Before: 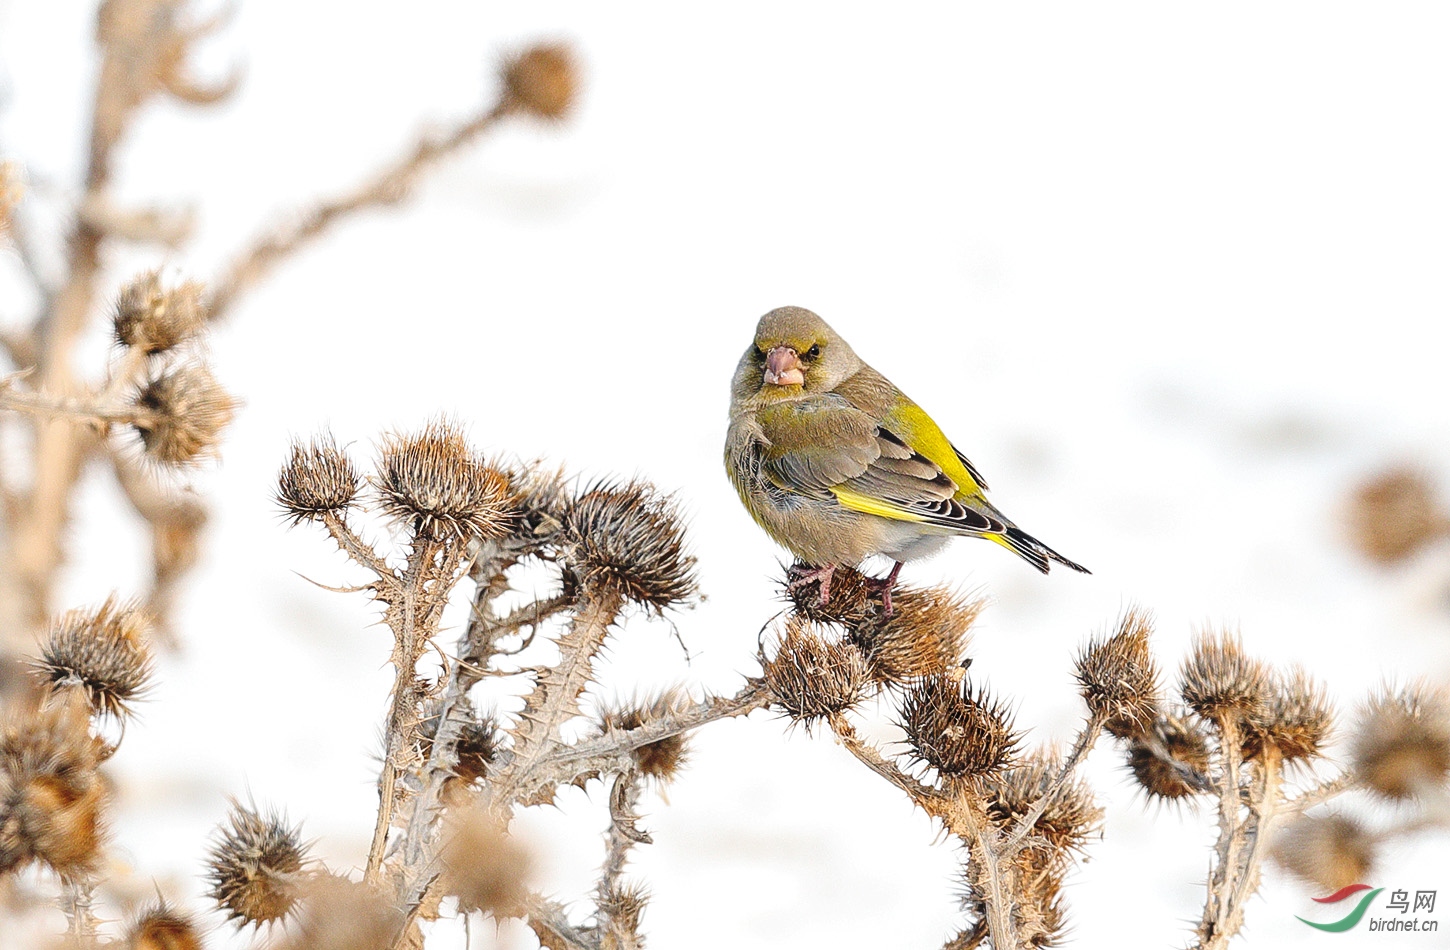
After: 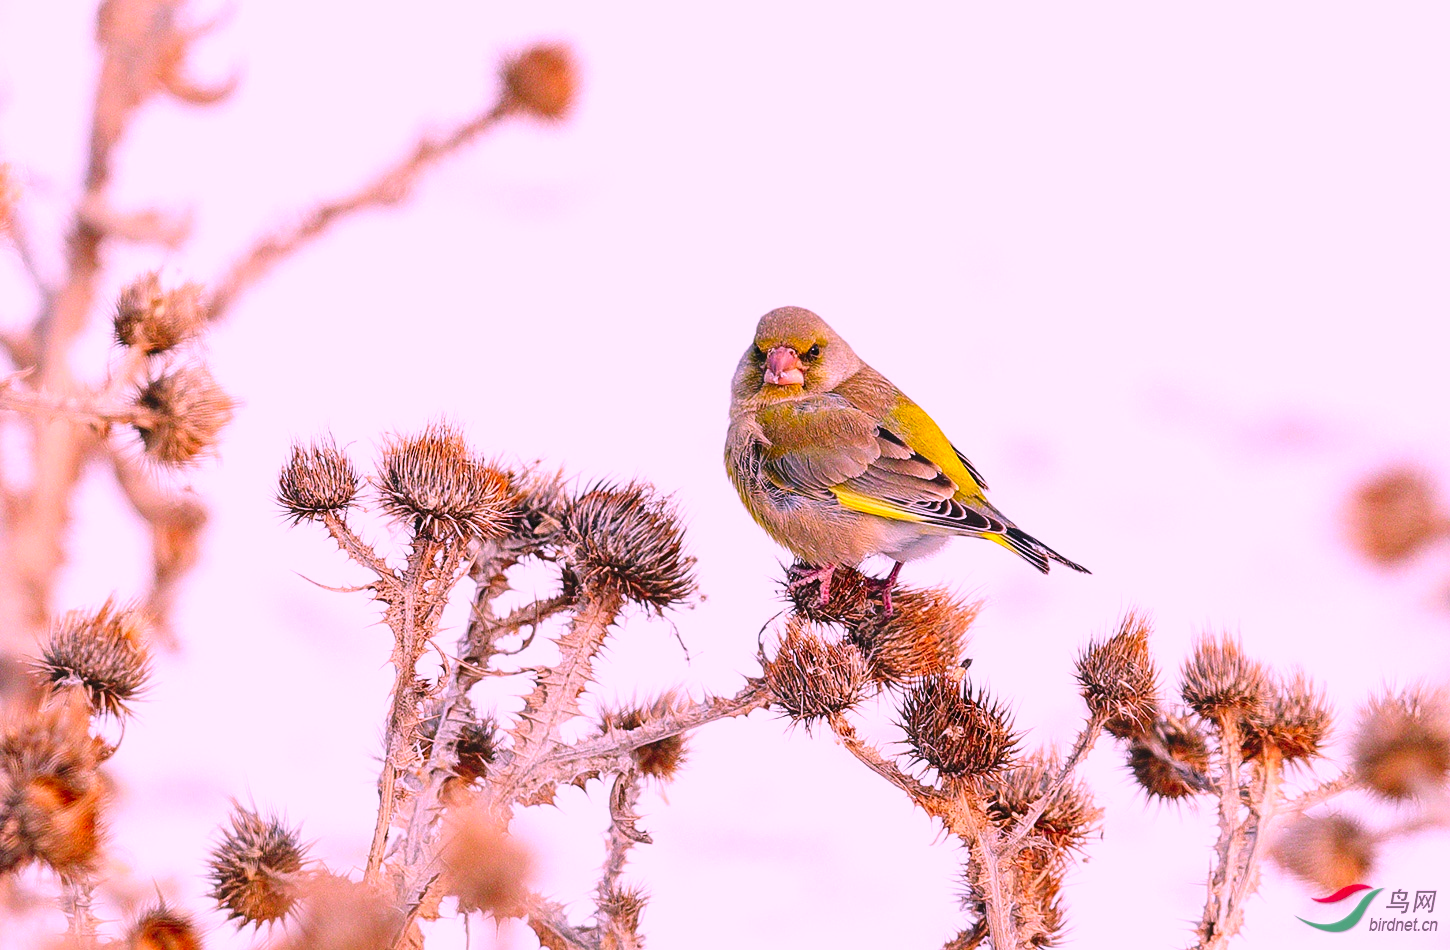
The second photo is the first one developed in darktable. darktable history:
color correction: highlights a* 18.77, highlights b* -12.31, saturation 1.63
